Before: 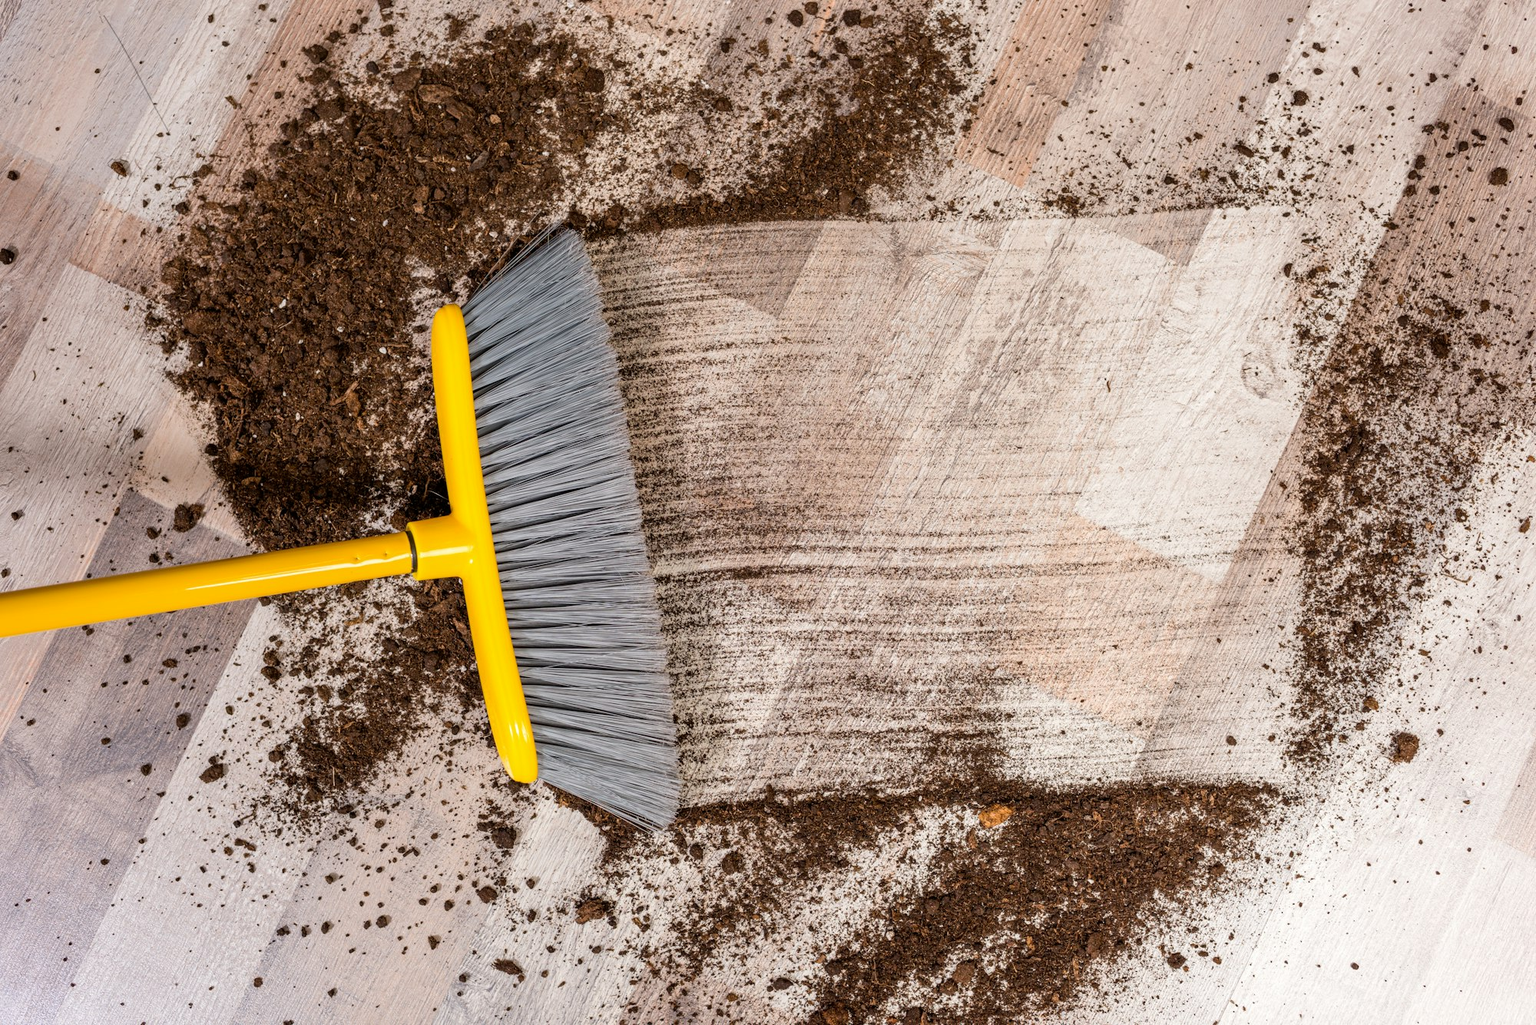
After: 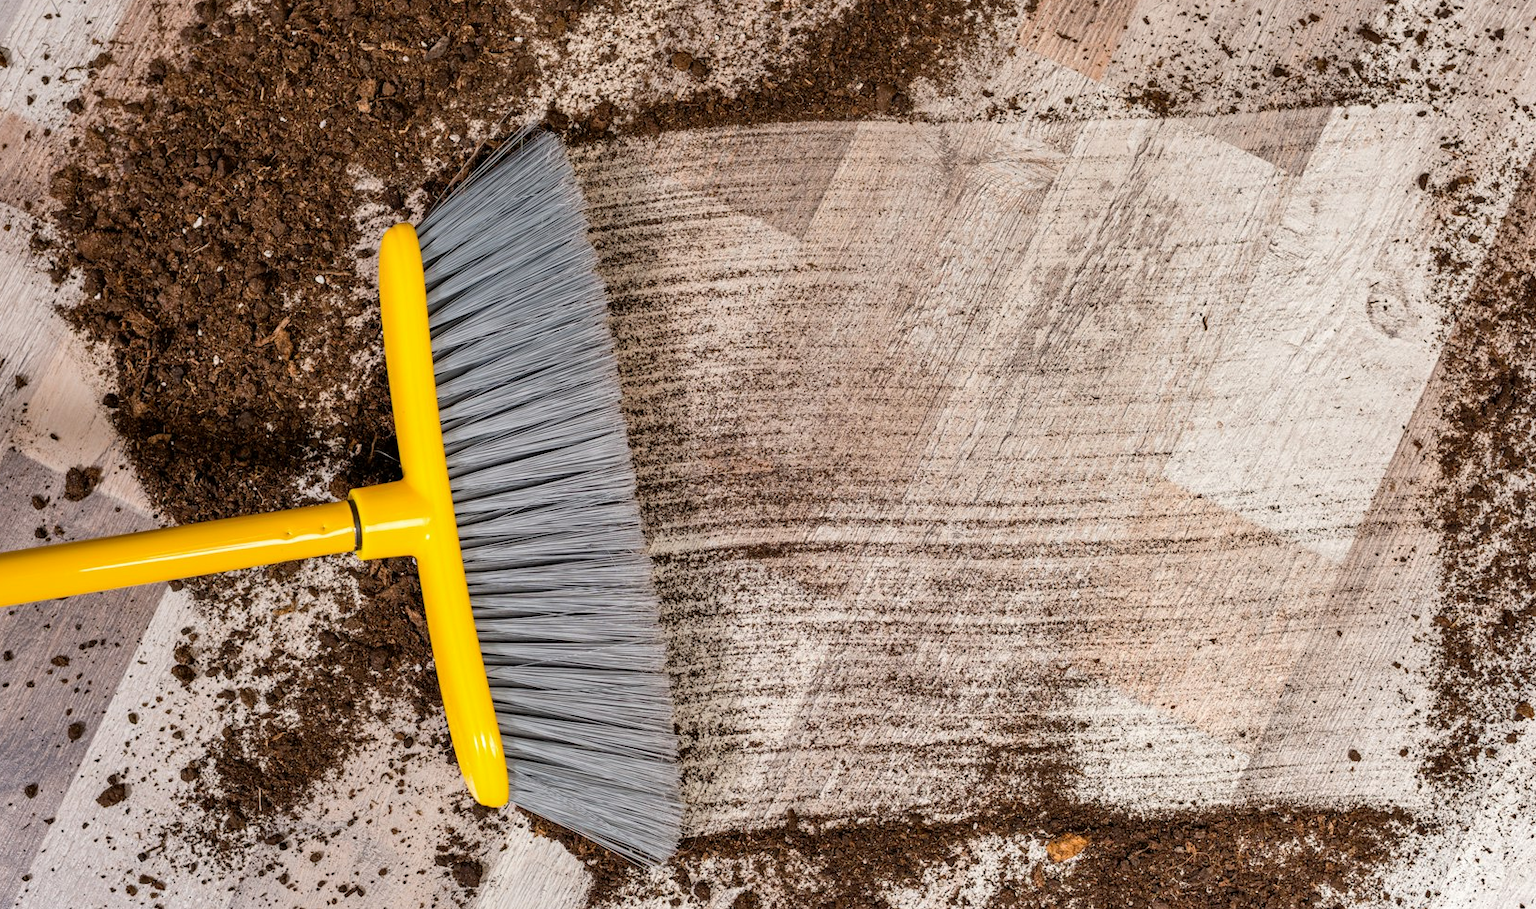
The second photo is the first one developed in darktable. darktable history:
shadows and highlights: low approximation 0.01, soften with gaussian
crop: left 7.856%, top 11.836%, right 10.12%, bottom 15.387%
